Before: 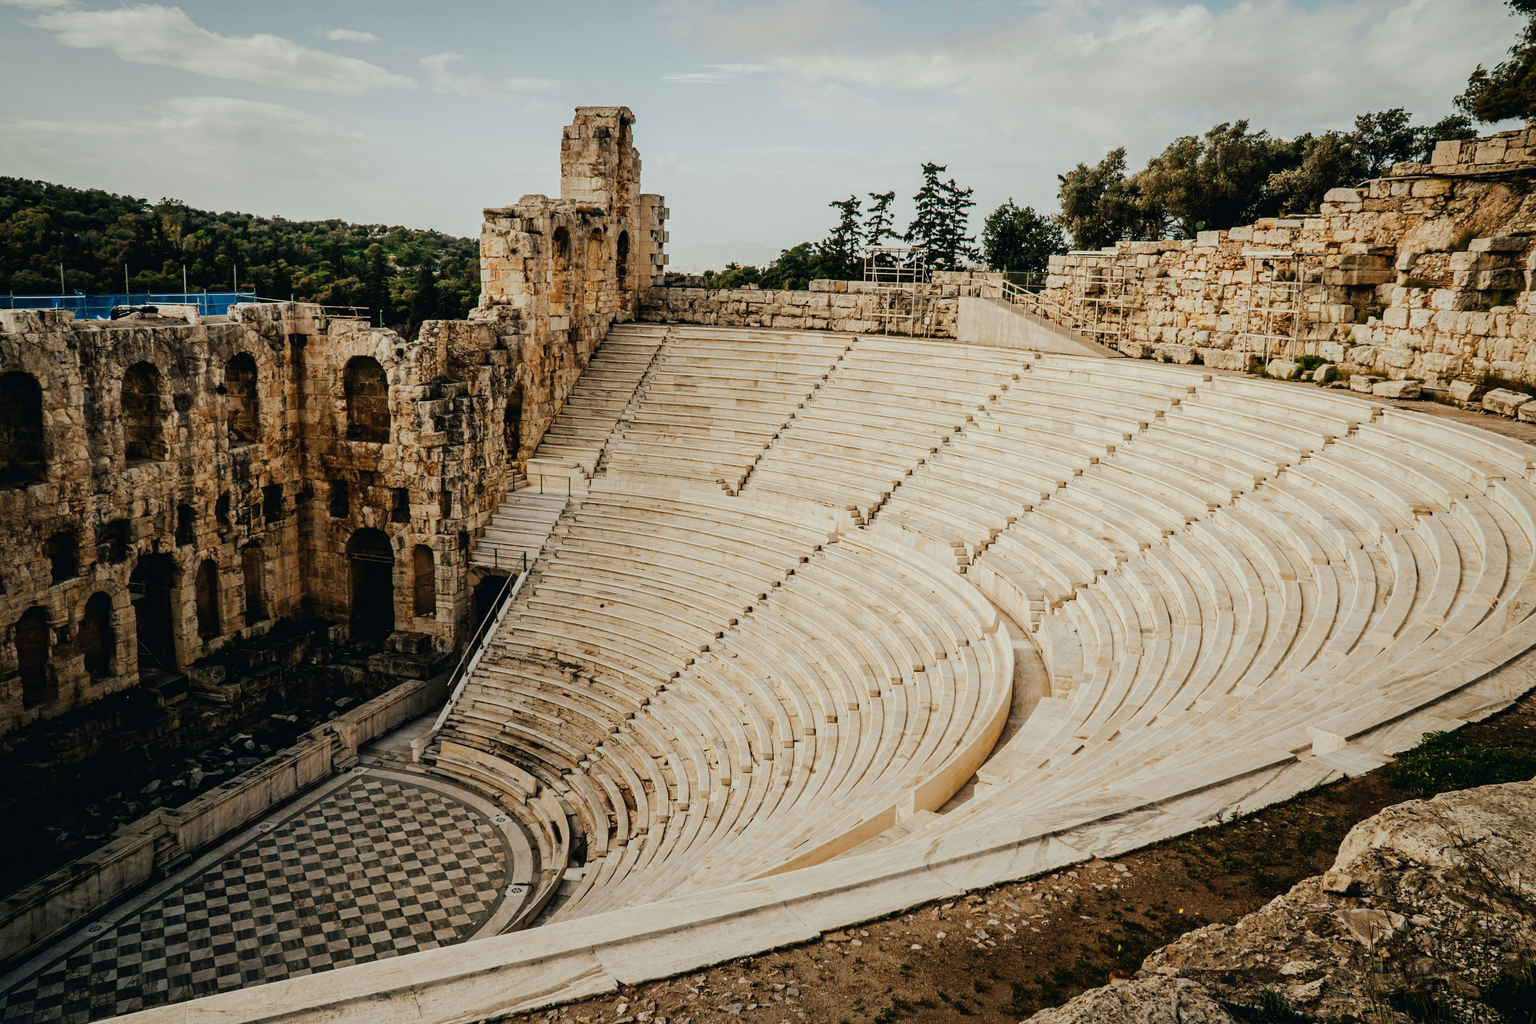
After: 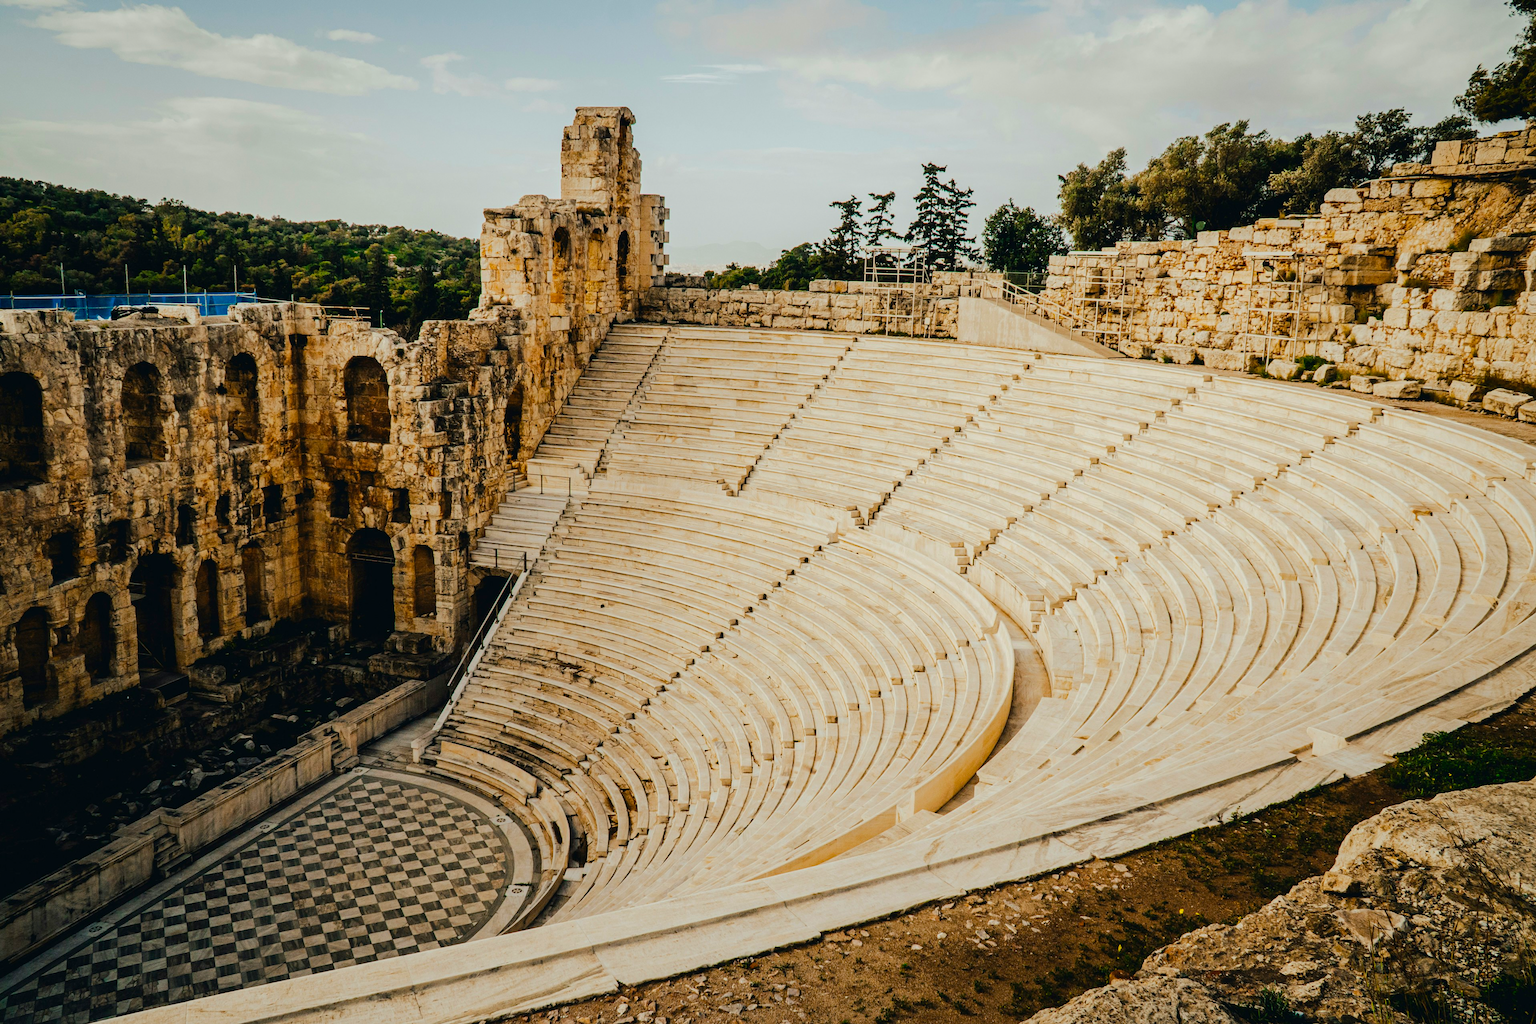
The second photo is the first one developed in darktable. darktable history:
tone equalizer: mask exposure compensation -0.514 EV
color balance rgb: perceptual saturation grading › global saturation 19.419%, perceptual brilliance grading › mid-tones 10.018%, perceptual brilliance grading › shadows 15.093%, global vibrance 20%
